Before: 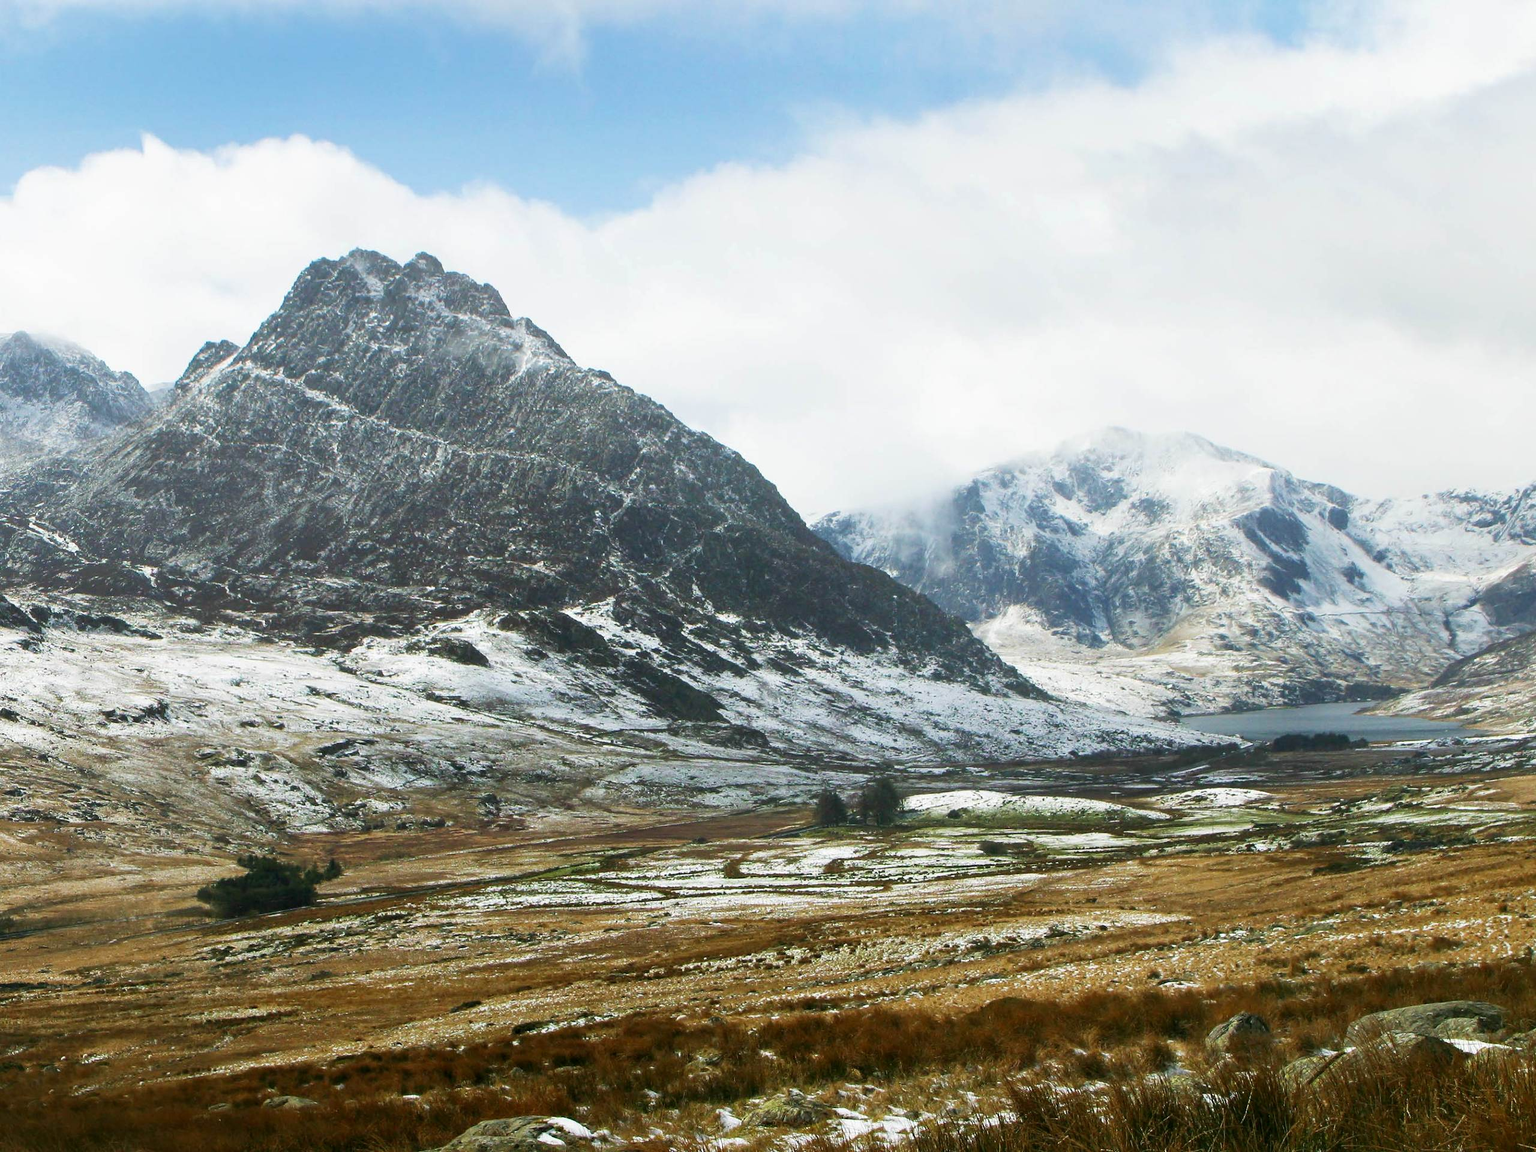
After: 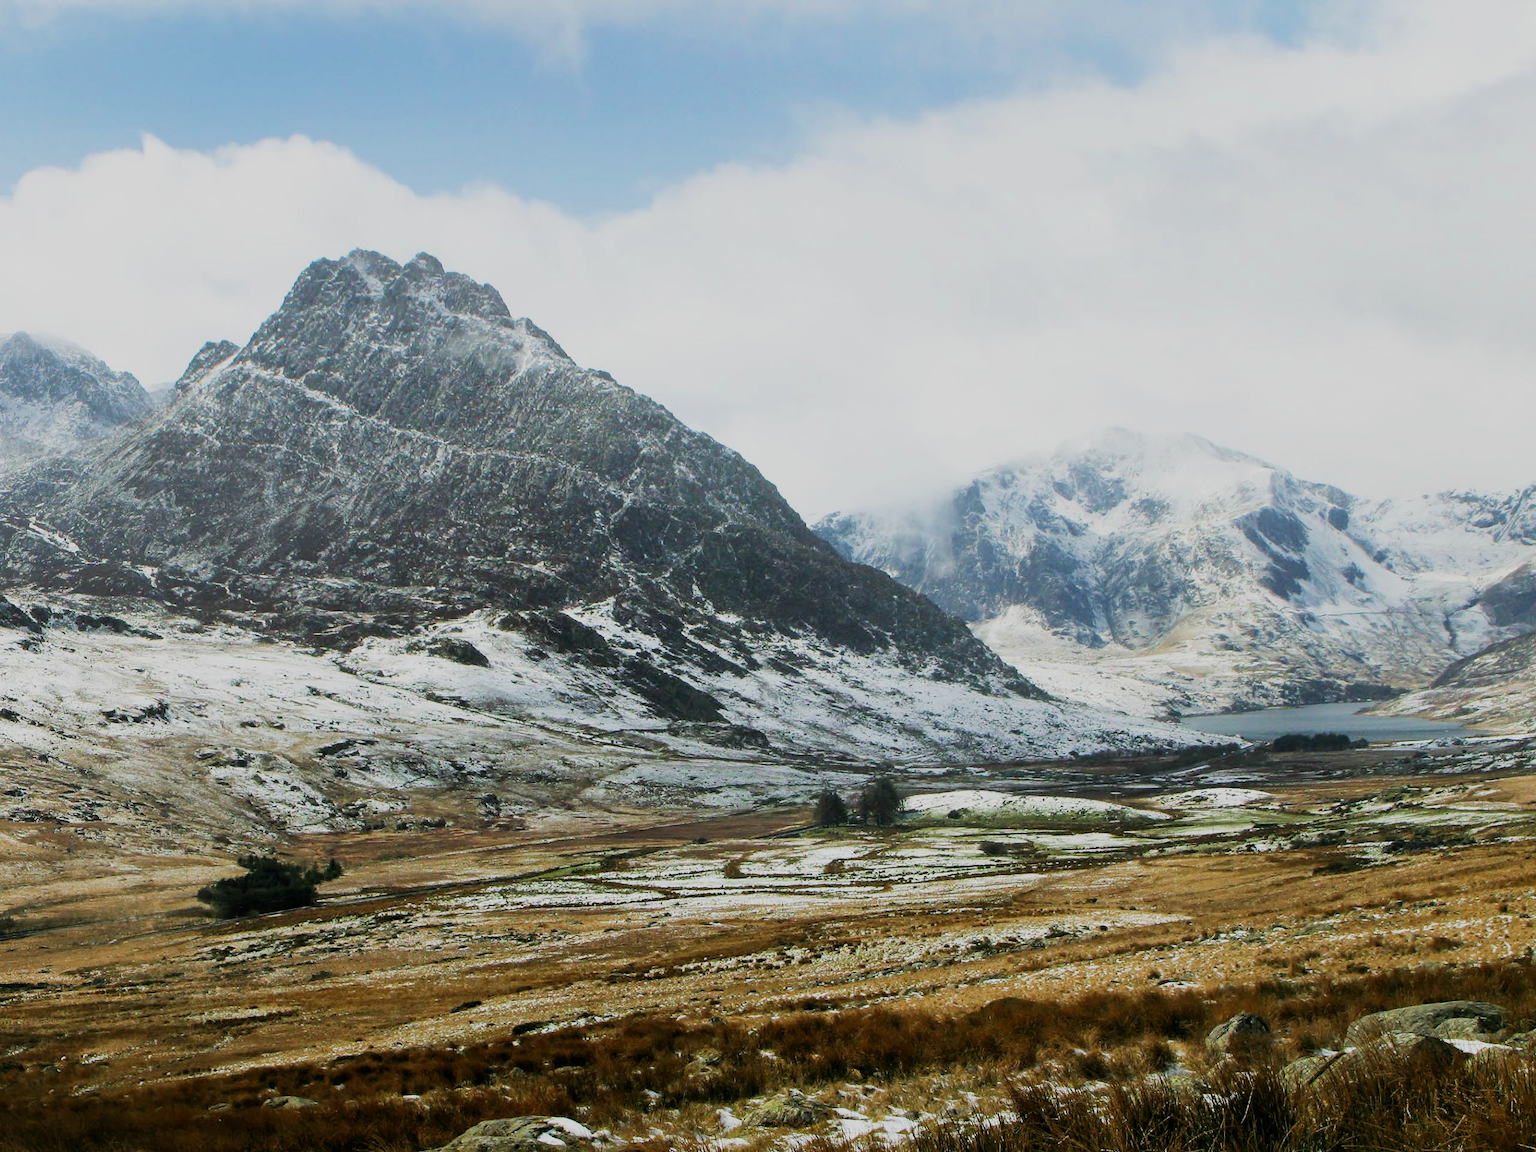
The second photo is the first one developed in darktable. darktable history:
filmic rgb: black relative exposure -7.65 EV, white relative exposure 4.56 EV, threshold 2.99 EV, hardness 3.61, contrast 1.052, enable highlight reconstruction true
